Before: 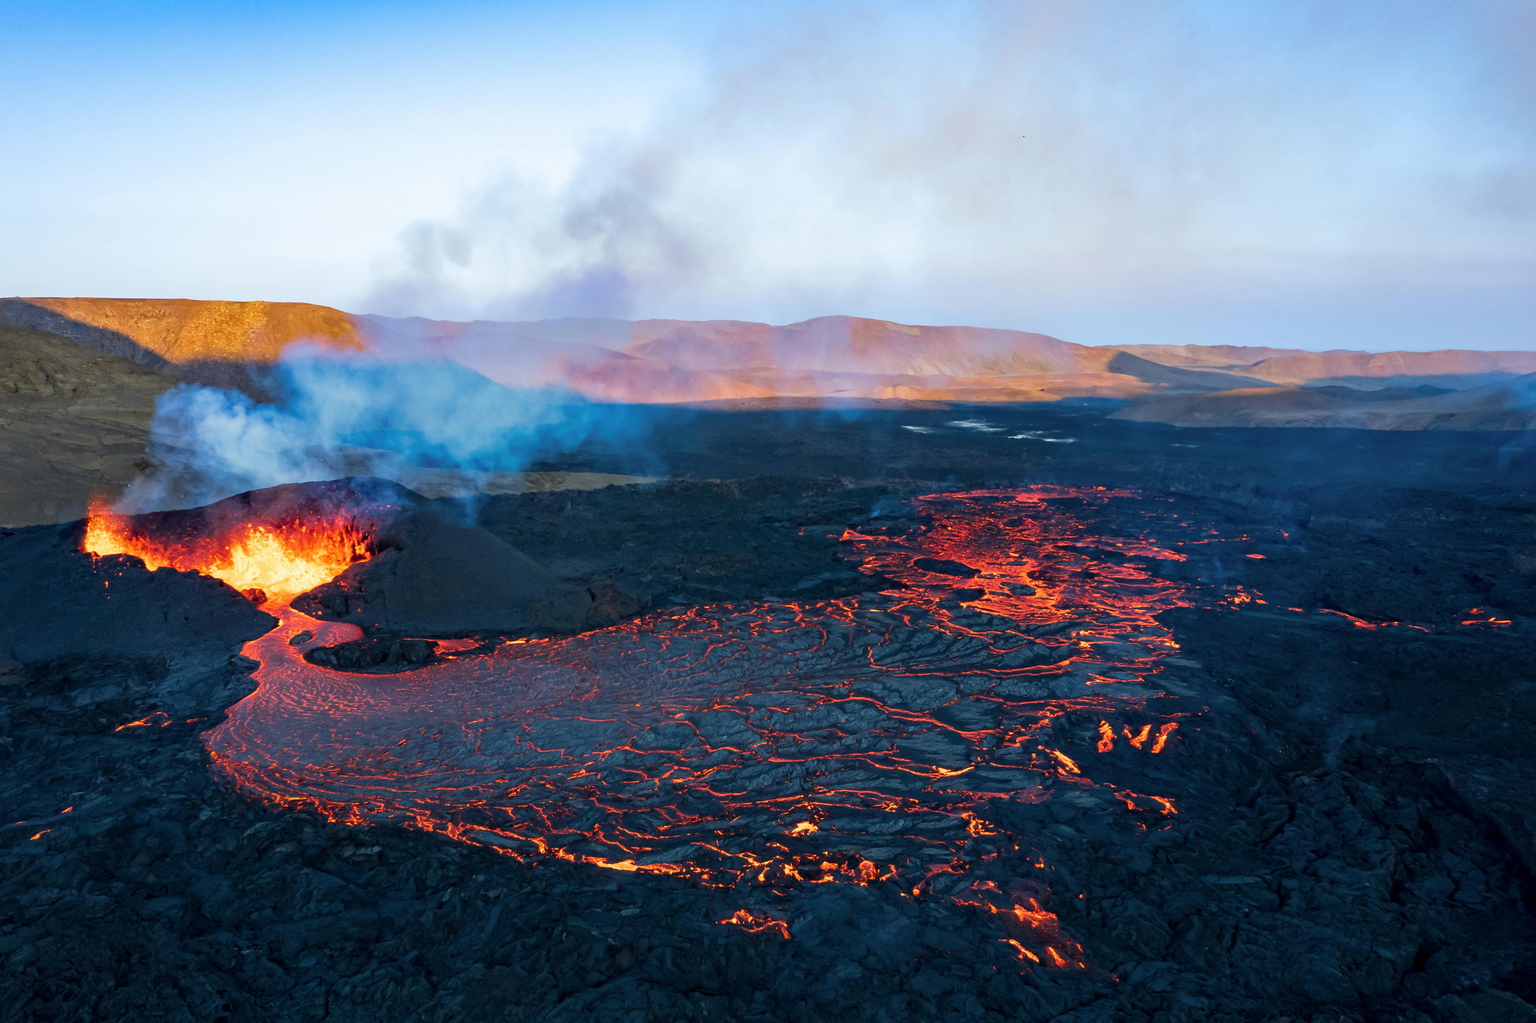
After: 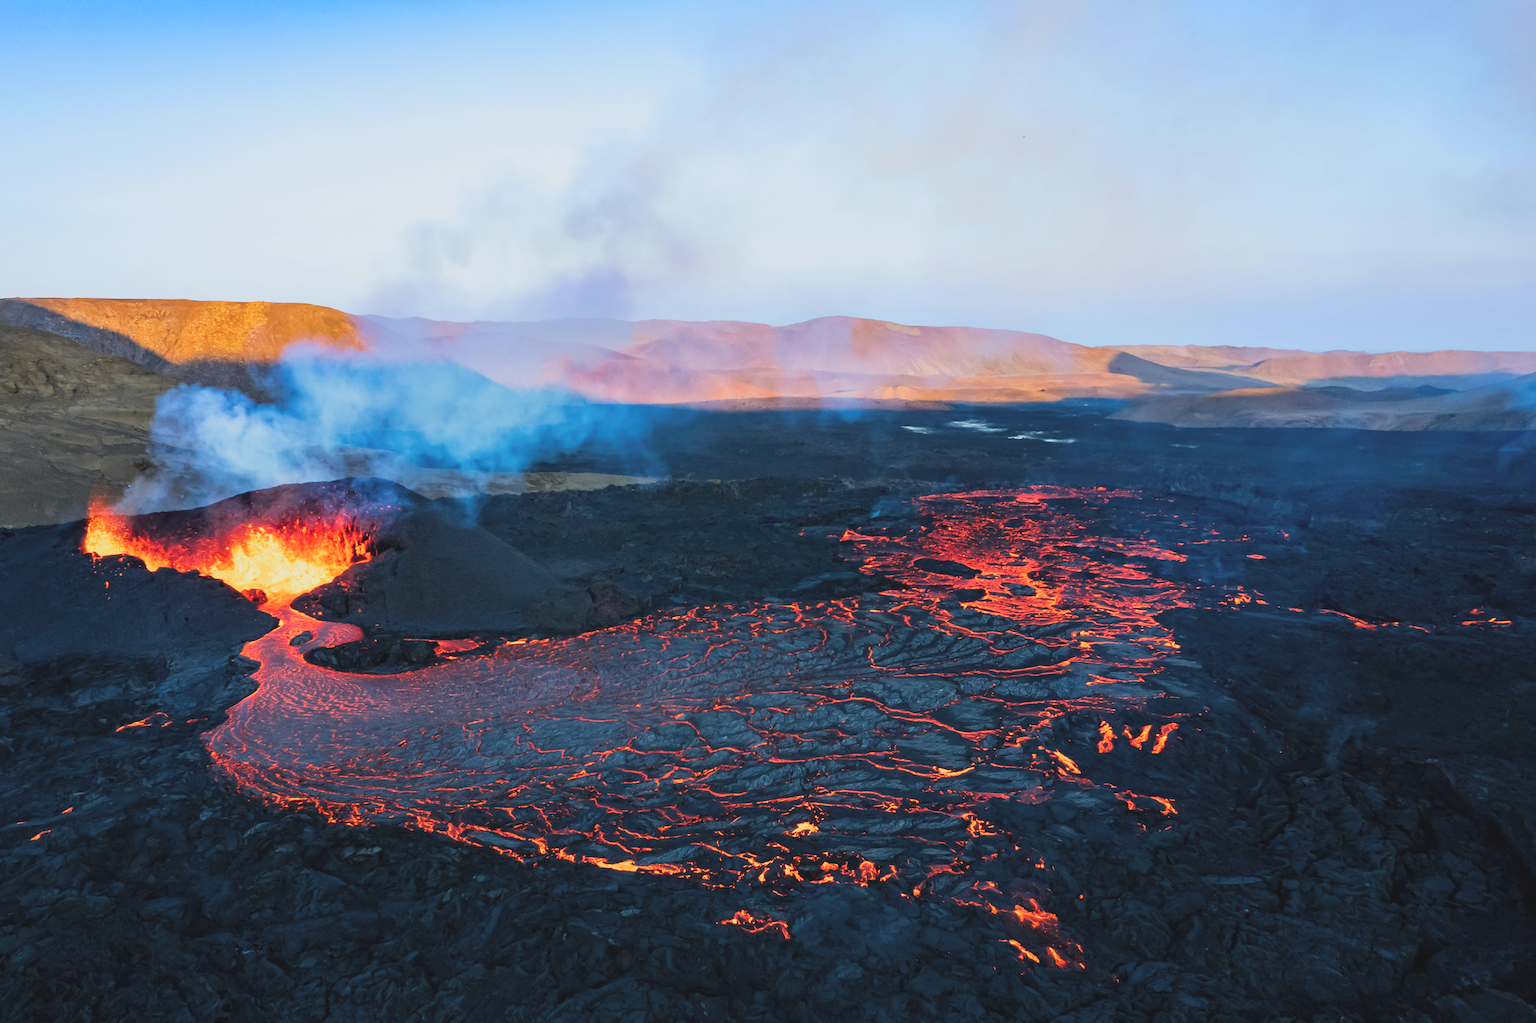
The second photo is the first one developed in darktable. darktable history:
contrast brightness saturation: contrast 0.2, brightness 0.16, saturation 0.22
exposure: black level correction -0.014, exposure -0.193 EV, compensate highlight preservation false
filmic rgb: hardness 4.17
